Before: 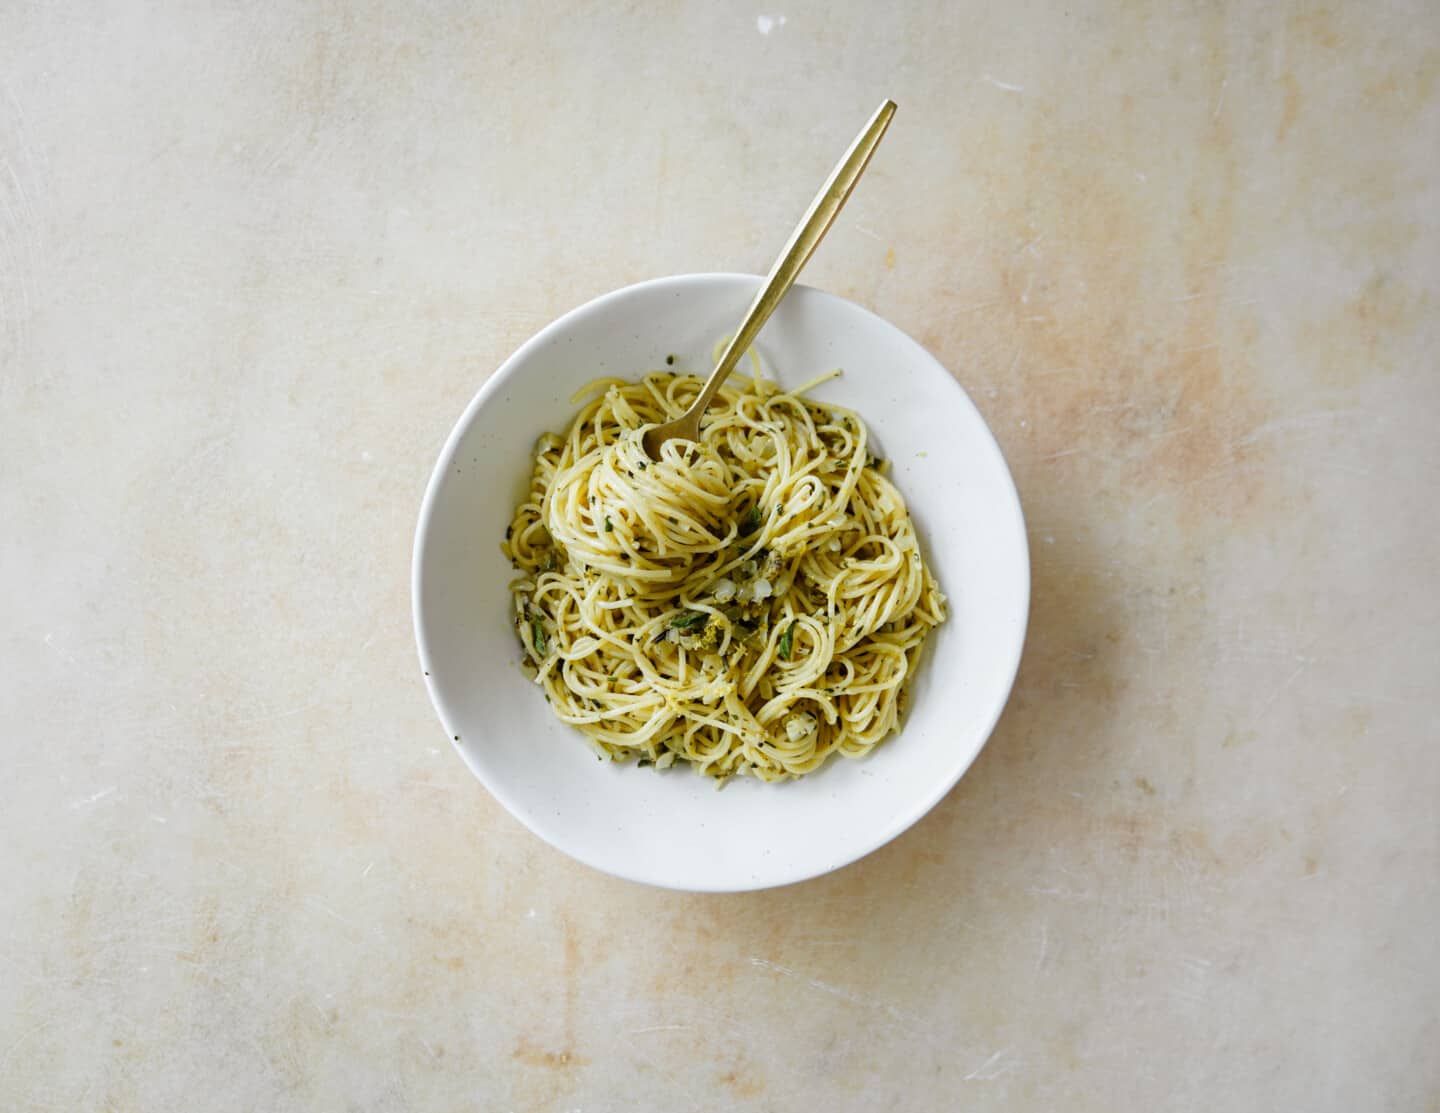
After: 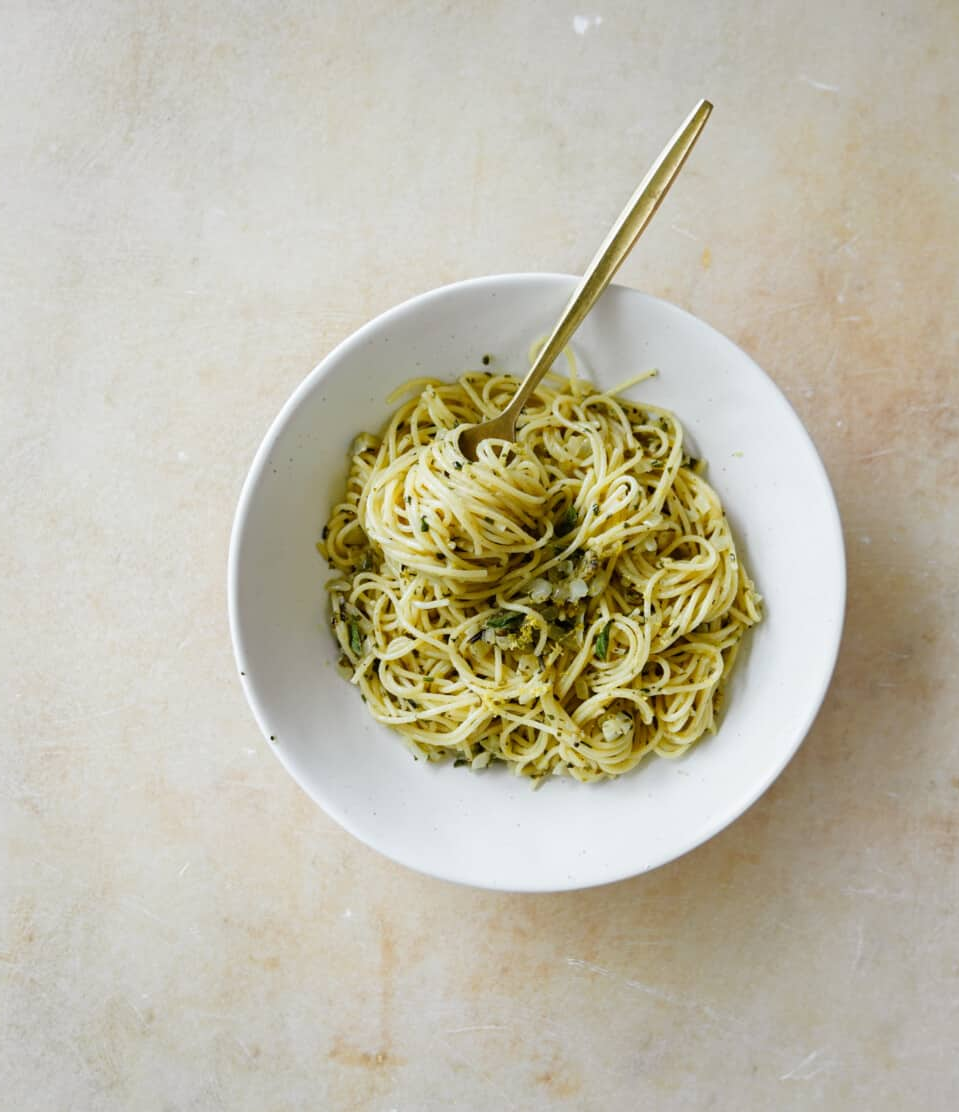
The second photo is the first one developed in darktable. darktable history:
crop and rotate: left 12.813%, right 20.562%
